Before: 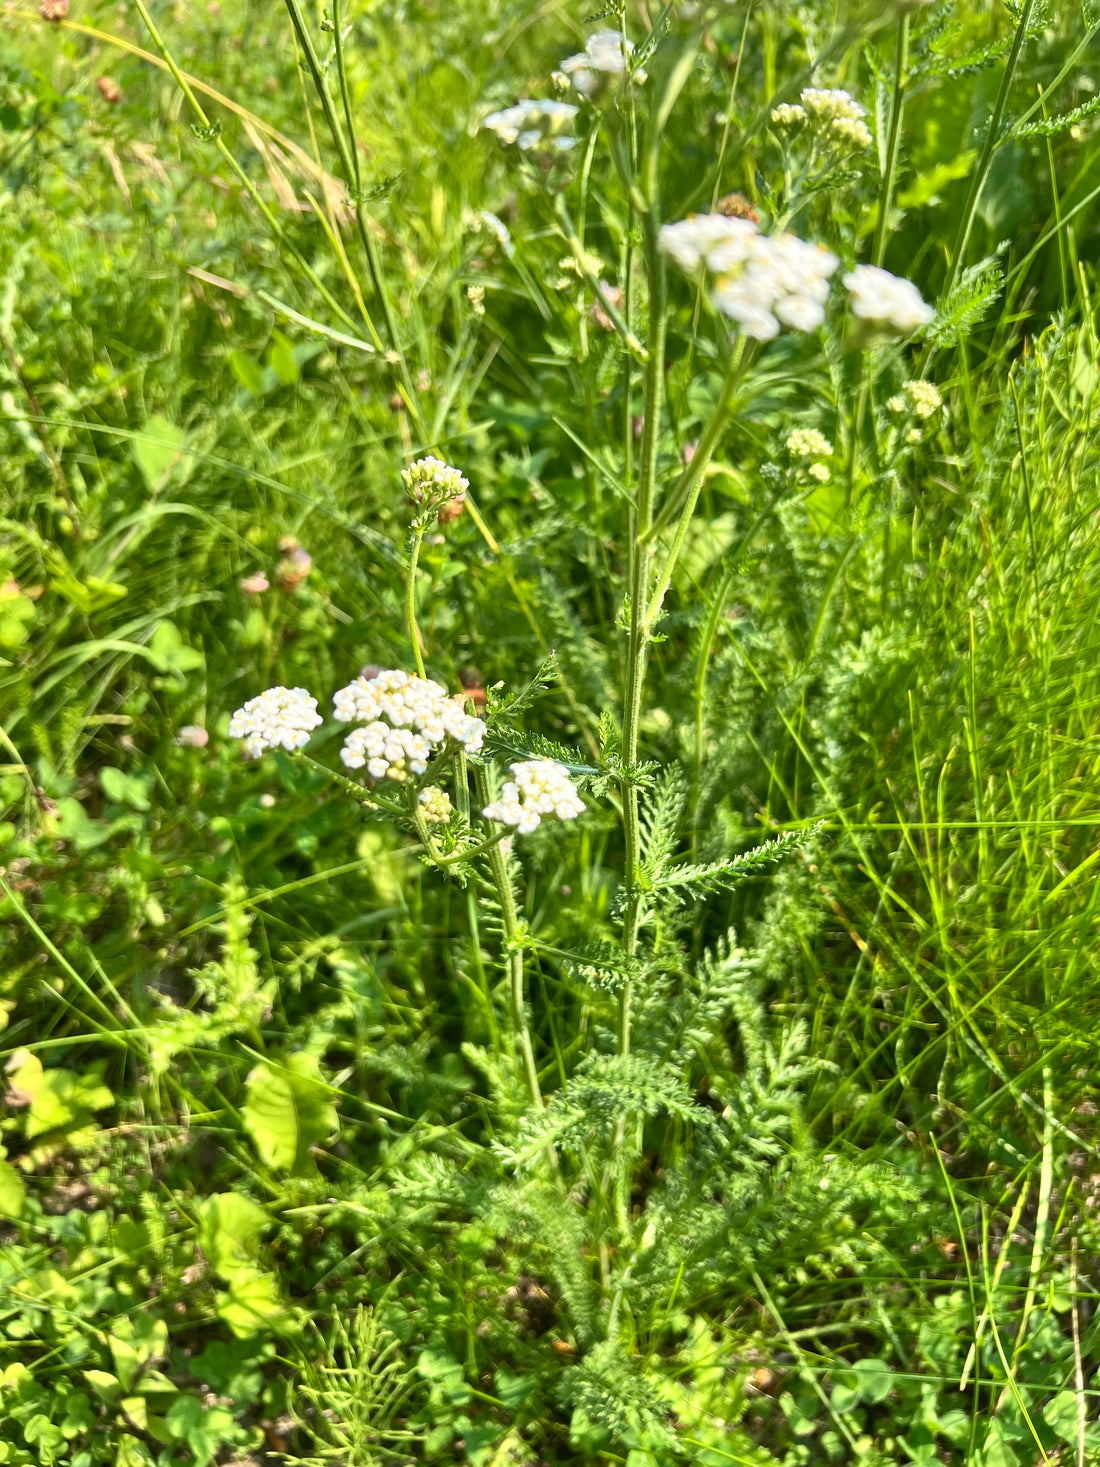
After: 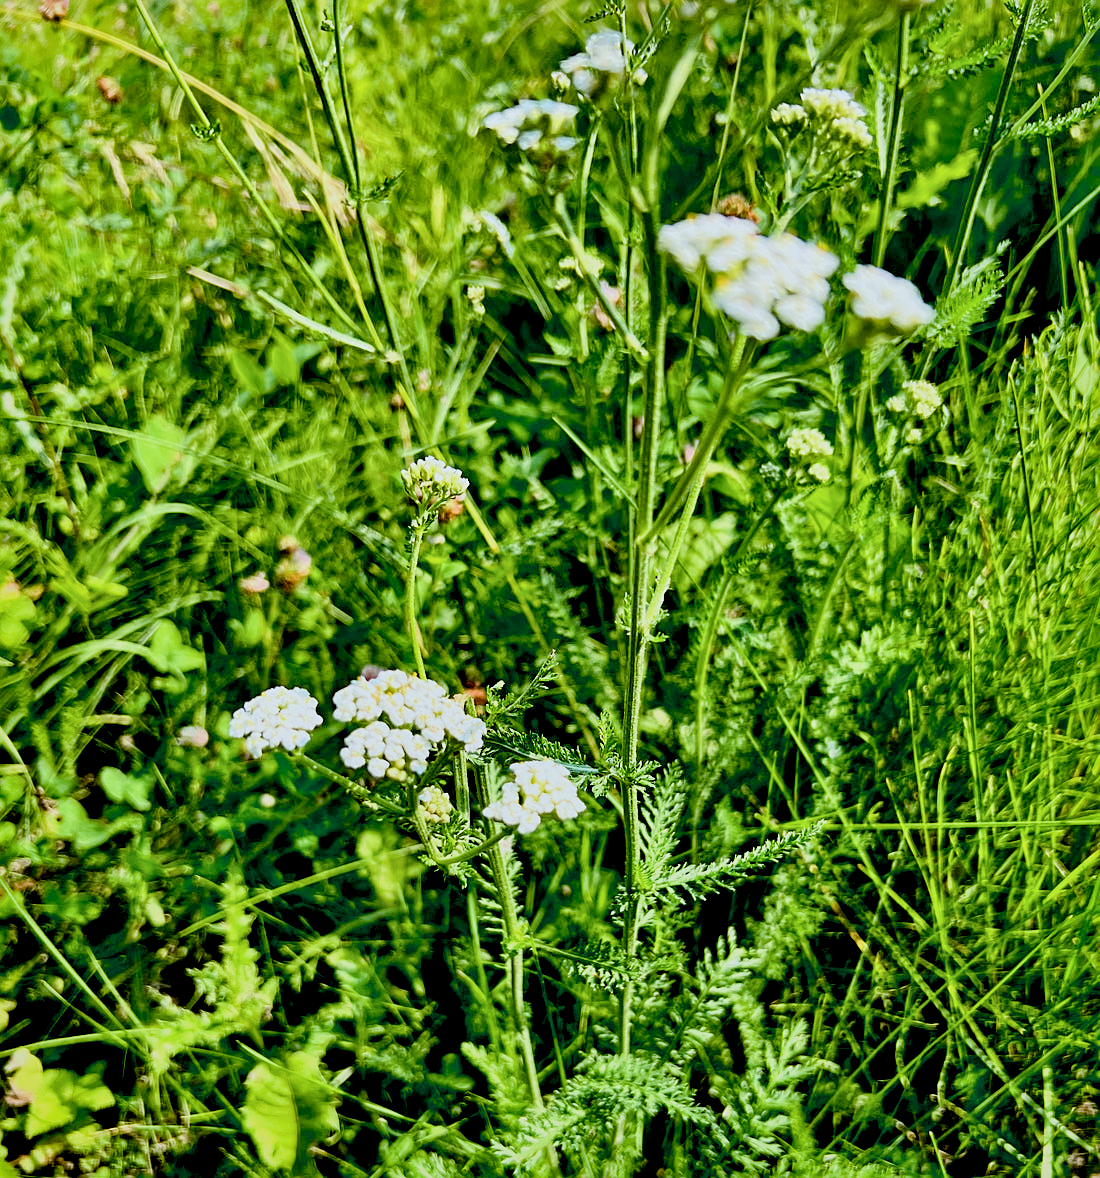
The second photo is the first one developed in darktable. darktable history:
filmic rgb: black relative exposure -16 EV, white relative exposure 4.97 EV, hardness 6.25
local contrast: mode bilateral grid, contrast 25, coarseness 60, detail 151%, midtone range 0.2
color calibration: illuminant custom, x 0.368, y 0.373, temperature 4330.32 K
sharpen: on, module defaults
haze removal: compatibility mode true, adaptive false
exposure: black level correction 0.056, exposure -0.039 EV, compensate highlight preservation false
crop: bottom 19.644%
